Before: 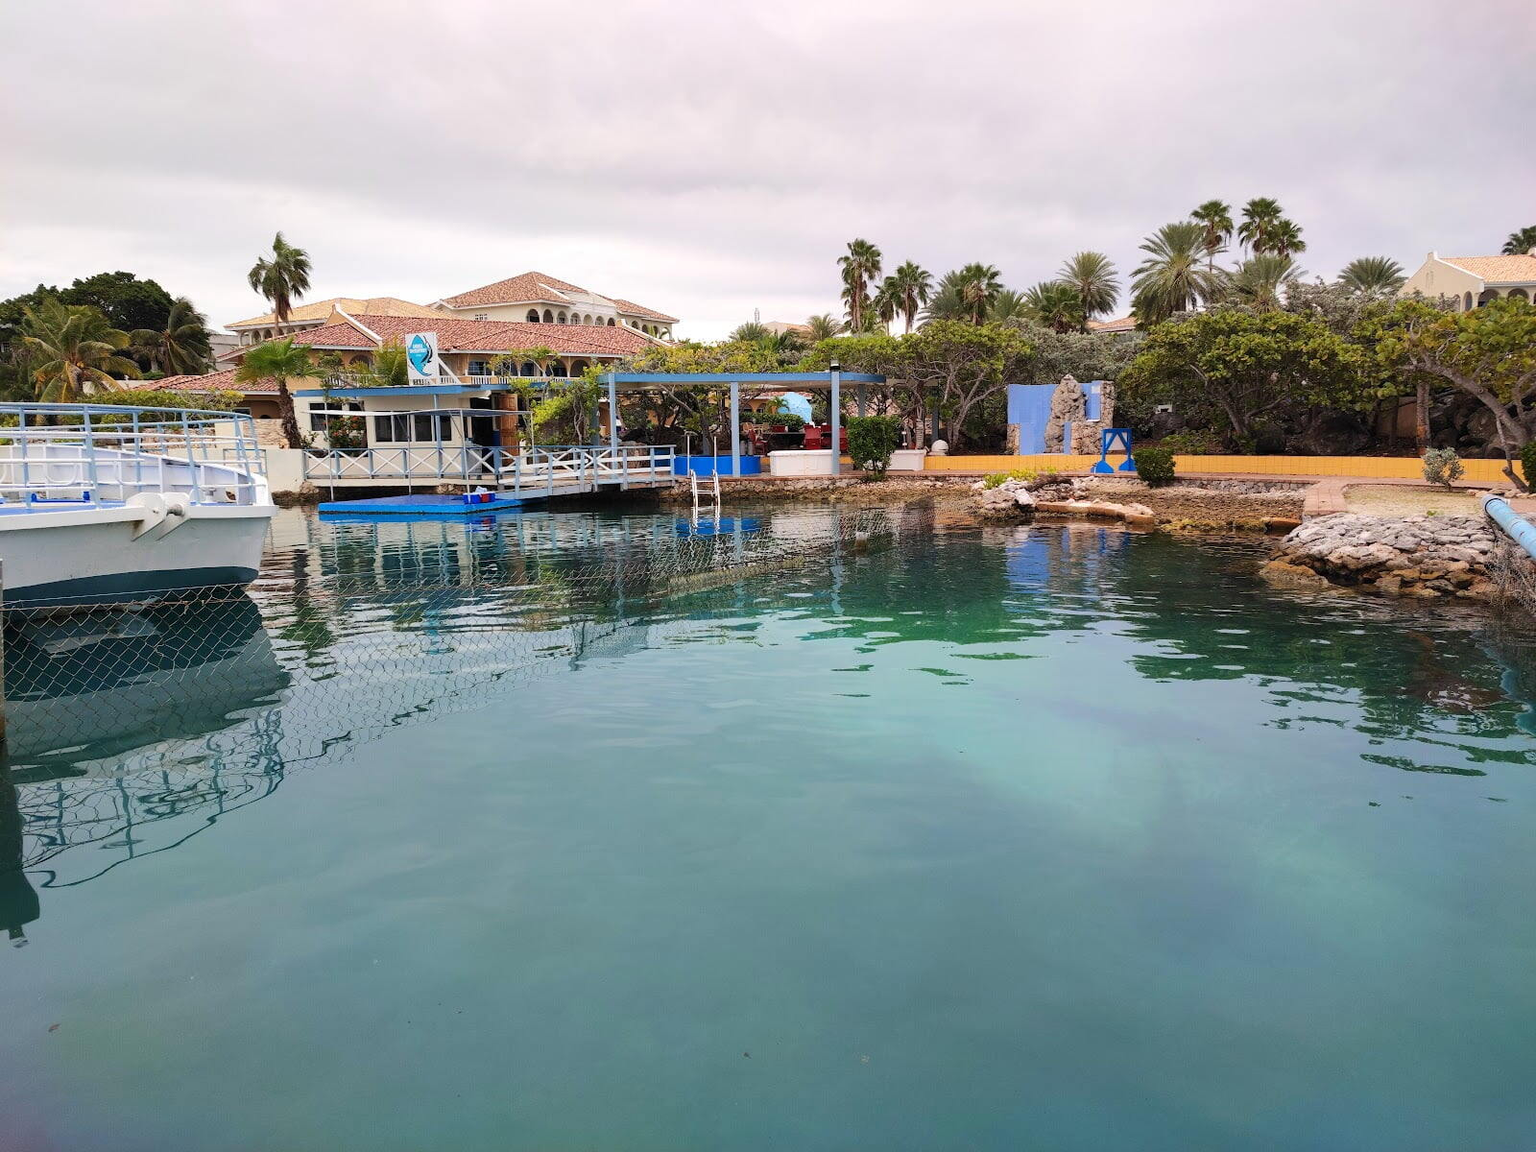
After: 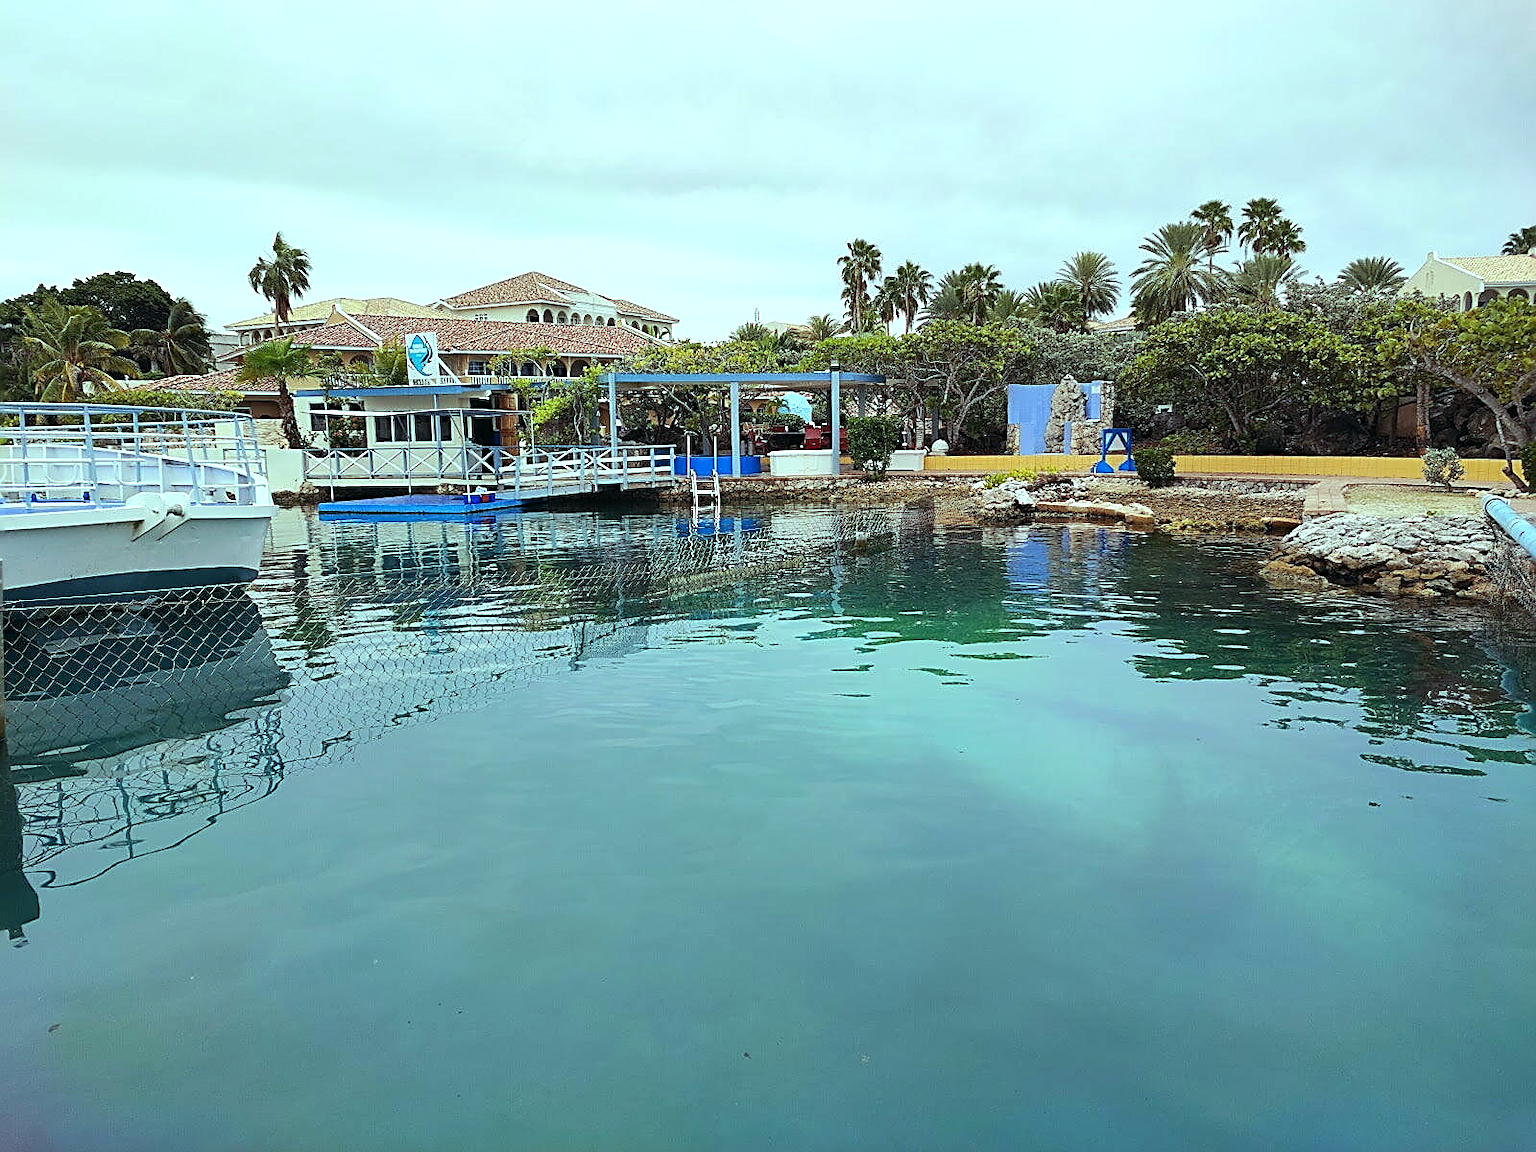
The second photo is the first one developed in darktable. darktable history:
color balance: mode lift, gamma, gain (sRGB), lift [0.997, 0.979, 1.021, 1.011], gamma [1, 1.084, 0.916, 0.998], gain [1, 0.87, 1.13, 1.101], contrast 4.55%, contrast fulcrum 38.24%, output saturation 104.09%
sharpen: amount 1
